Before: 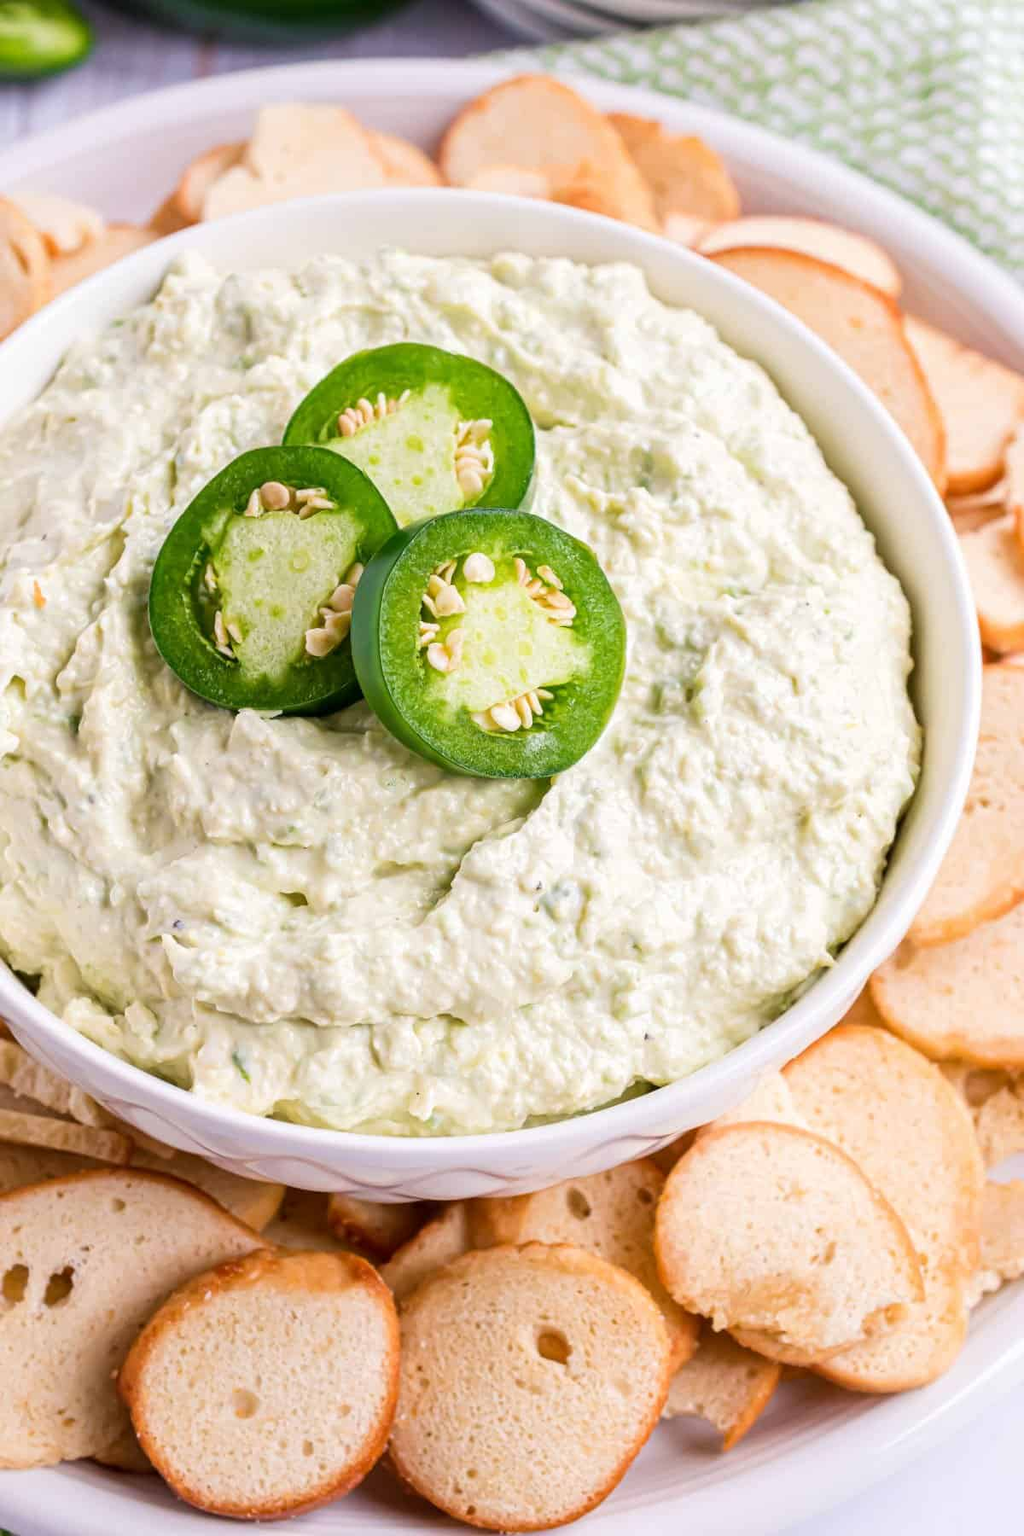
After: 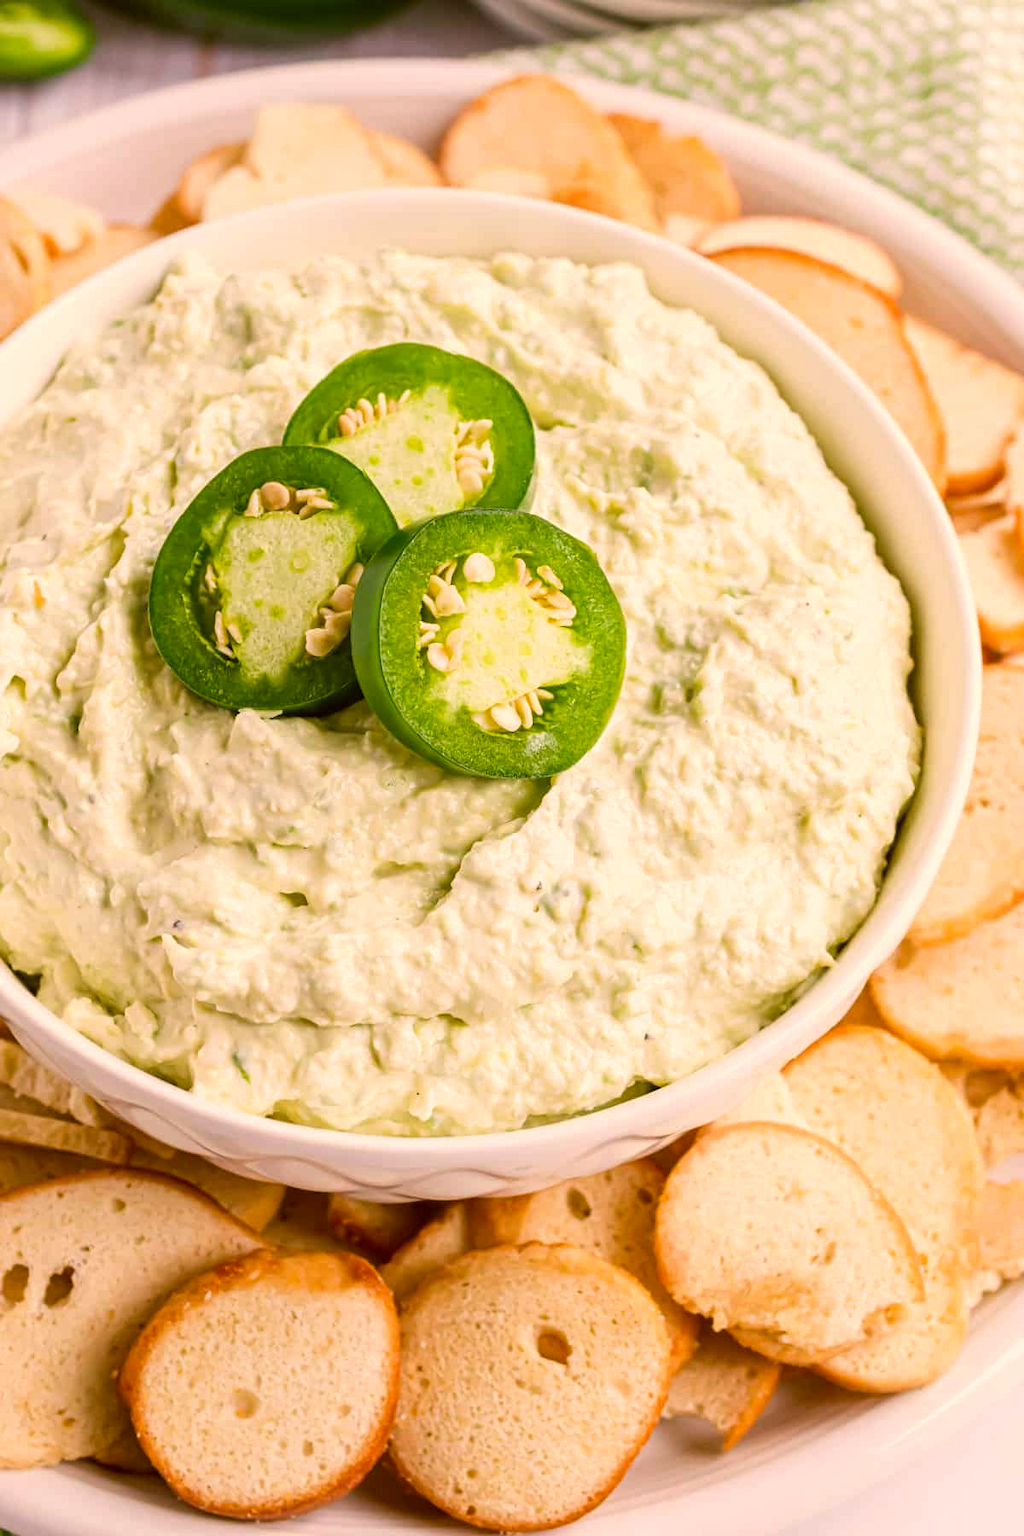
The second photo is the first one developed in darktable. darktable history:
color correction: highlights a* 8.55, highlights b* 15.15, shadows a* -0.571, shadows b* 26.11
